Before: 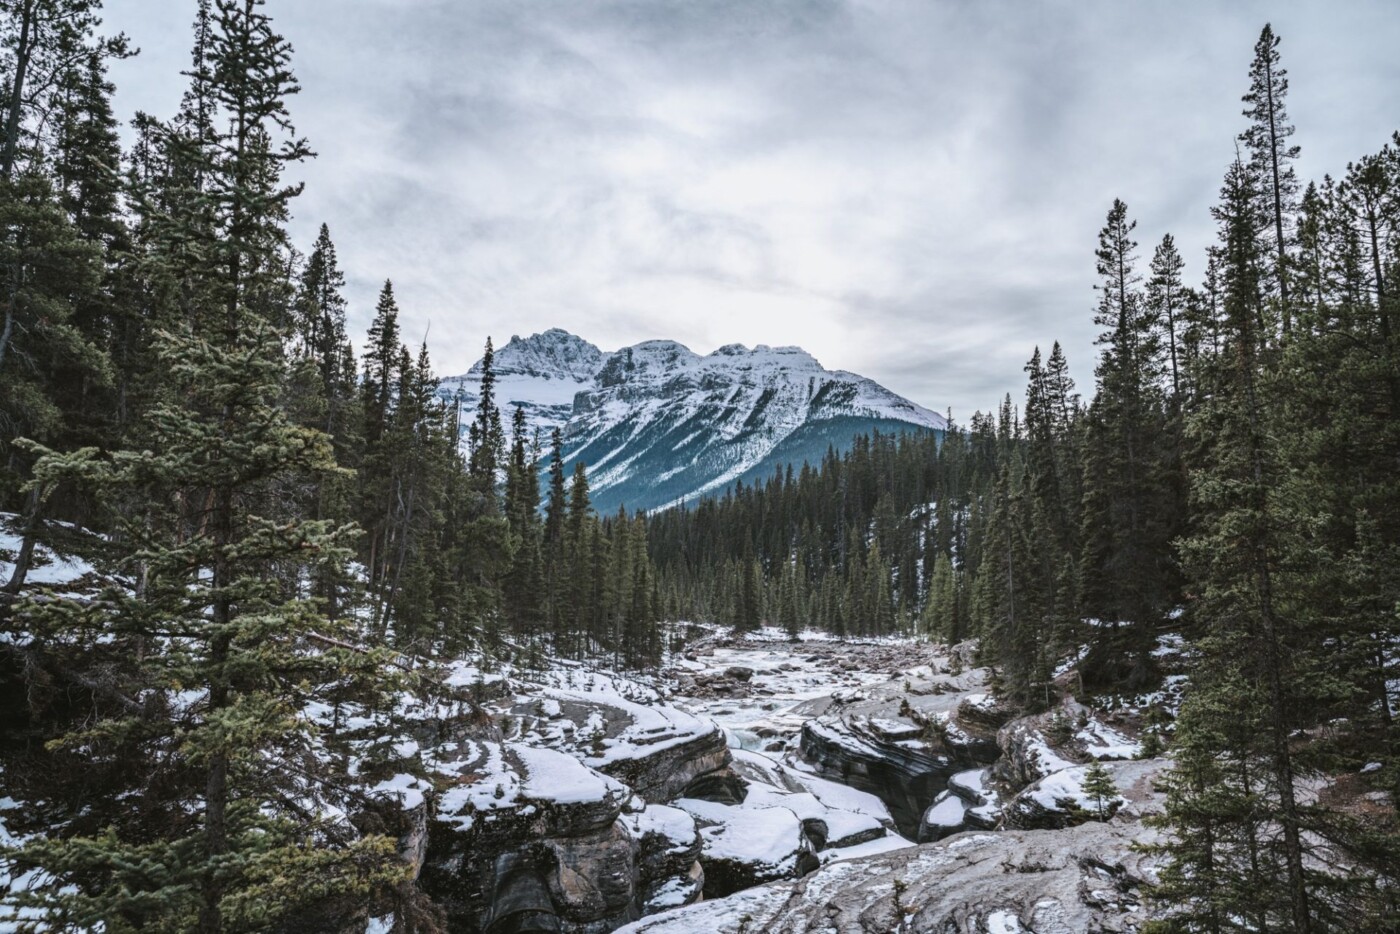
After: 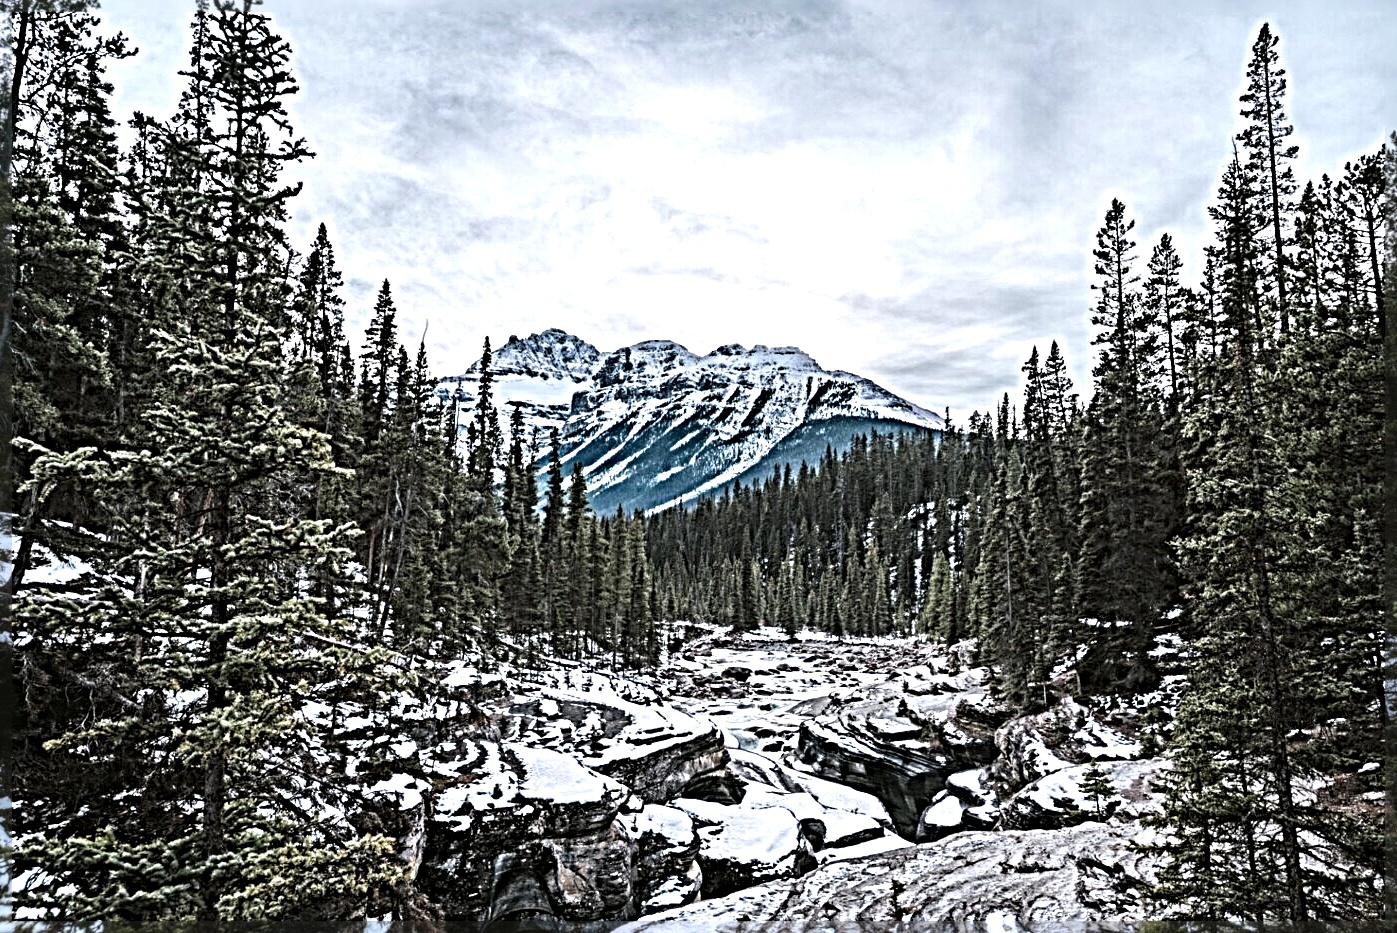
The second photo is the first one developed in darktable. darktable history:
sharpen: radius 6.272, amount 1.812, threshold 0.047
tone equalizer: -8 EV -0.388 EV, -7 EV -0.376 EV, -6 EV -0.335 EV, -5 EV -0.26 EV, -3 EV 0.229 EV, -2 EV 0.322 EV, -1 EV 0.403 EV, +0 EV 0.436 EV
crop and rotate: left 0.172%, bottom 0.007%
